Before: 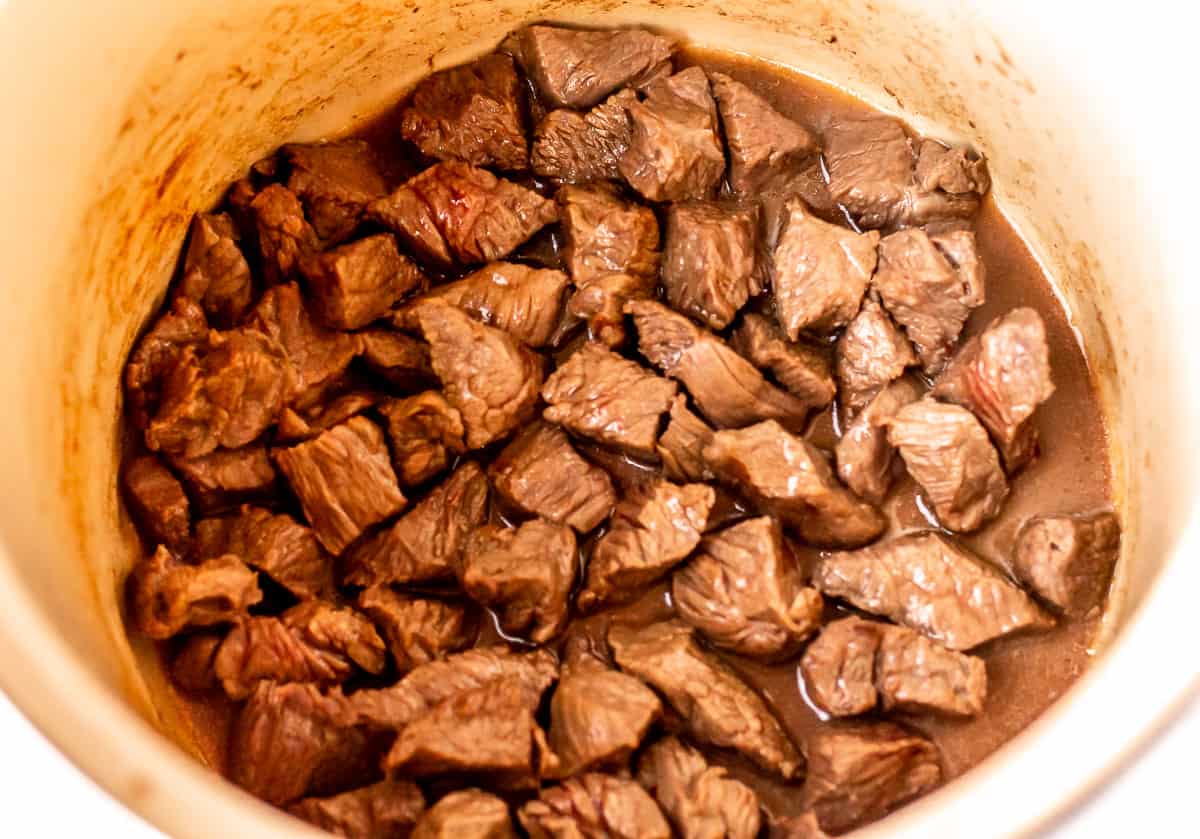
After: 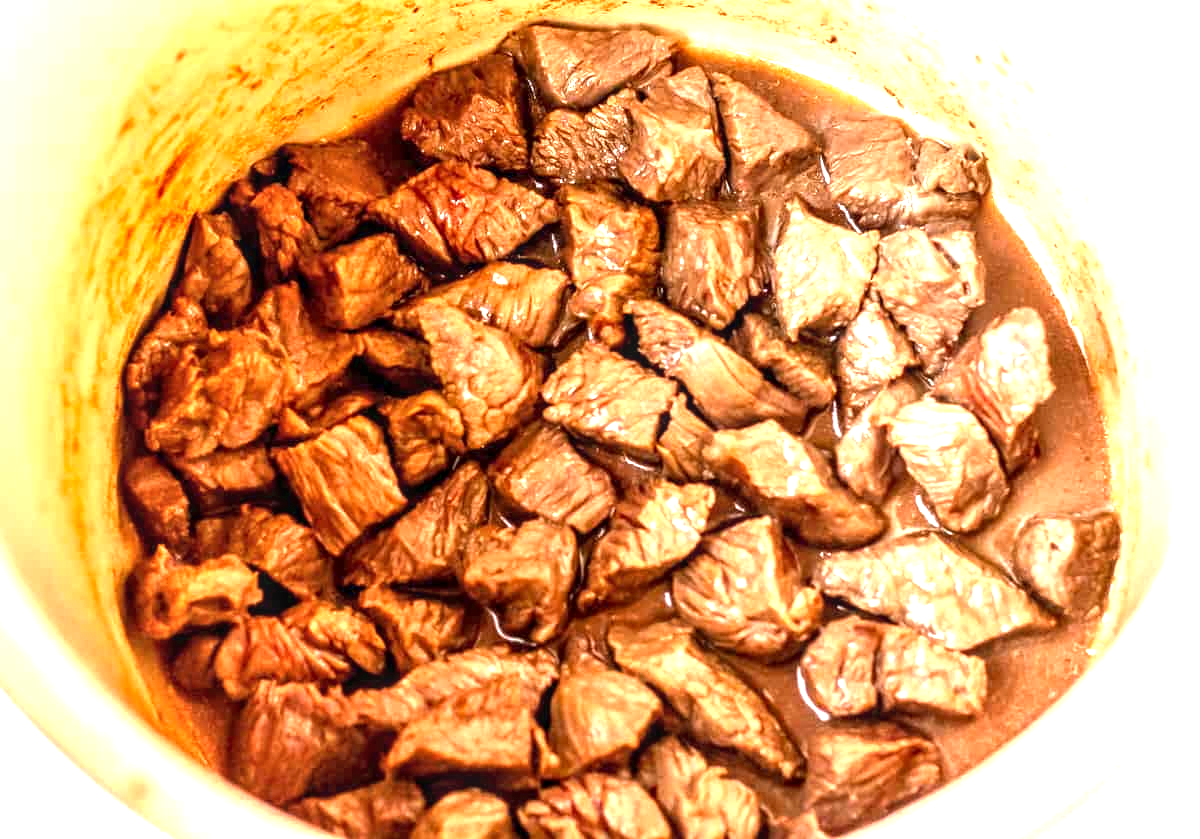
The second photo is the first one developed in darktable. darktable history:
exposure: black level correction 0, exposure 1.097 EV, compensate exposure bias true, compensate highlight preservation false
local contrast: detail 130%
